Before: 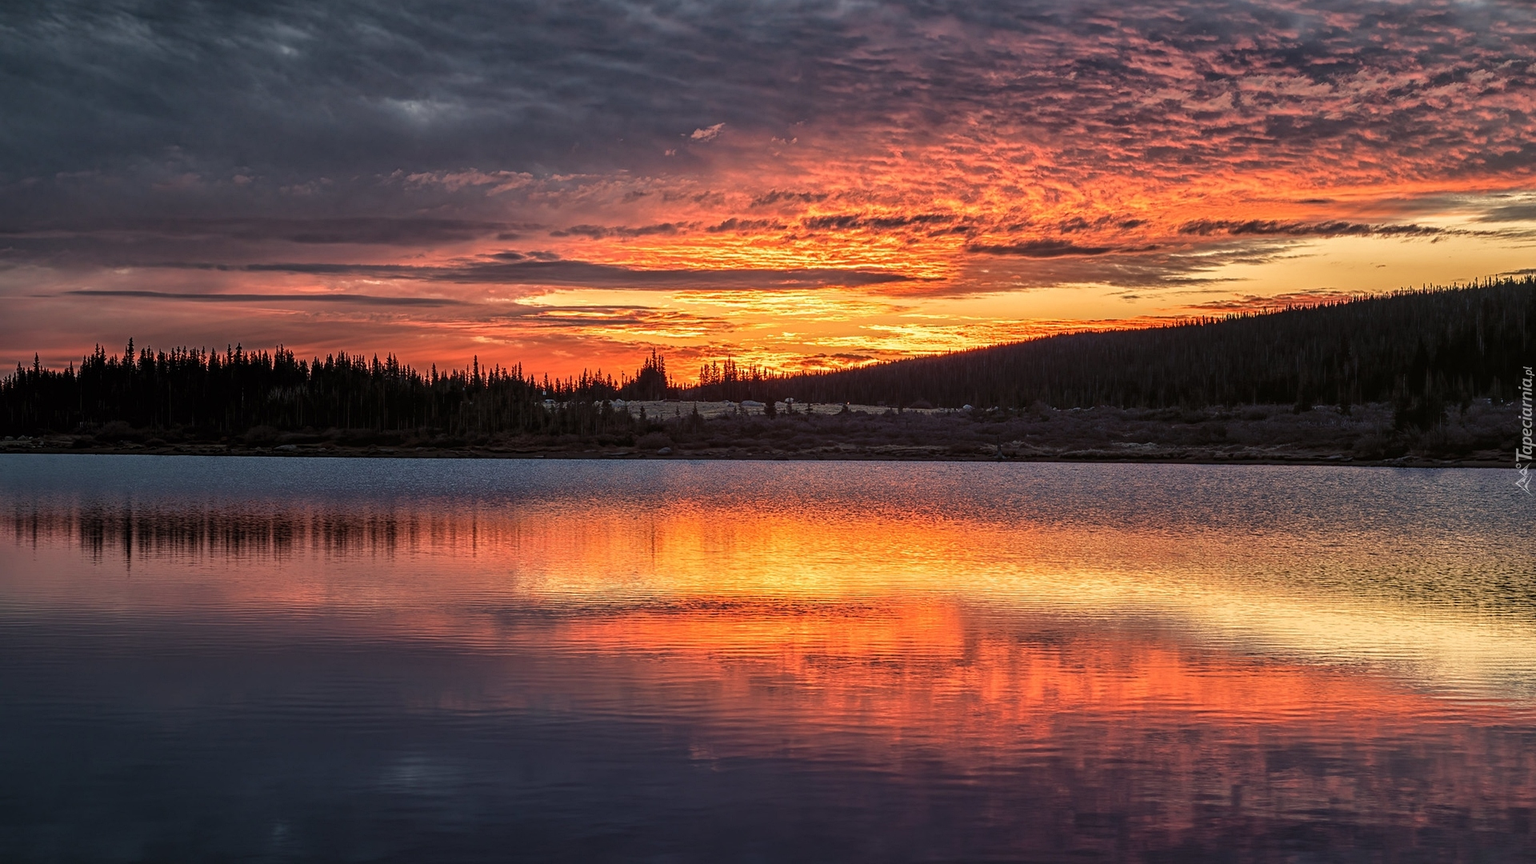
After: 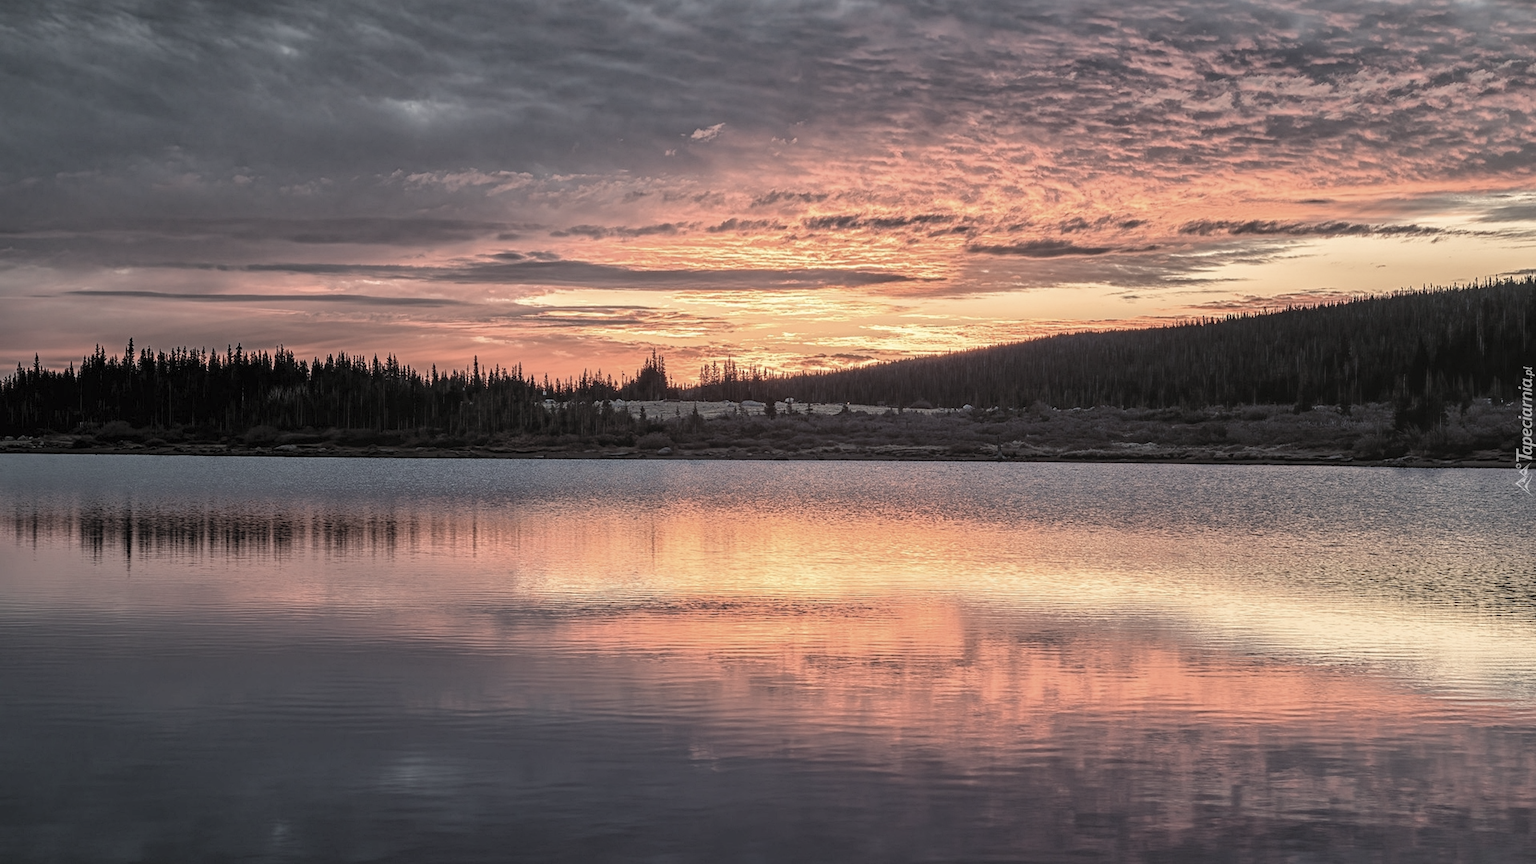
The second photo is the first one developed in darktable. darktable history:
contrast brightness saturation: brightness 0.183, saturation -0.505
